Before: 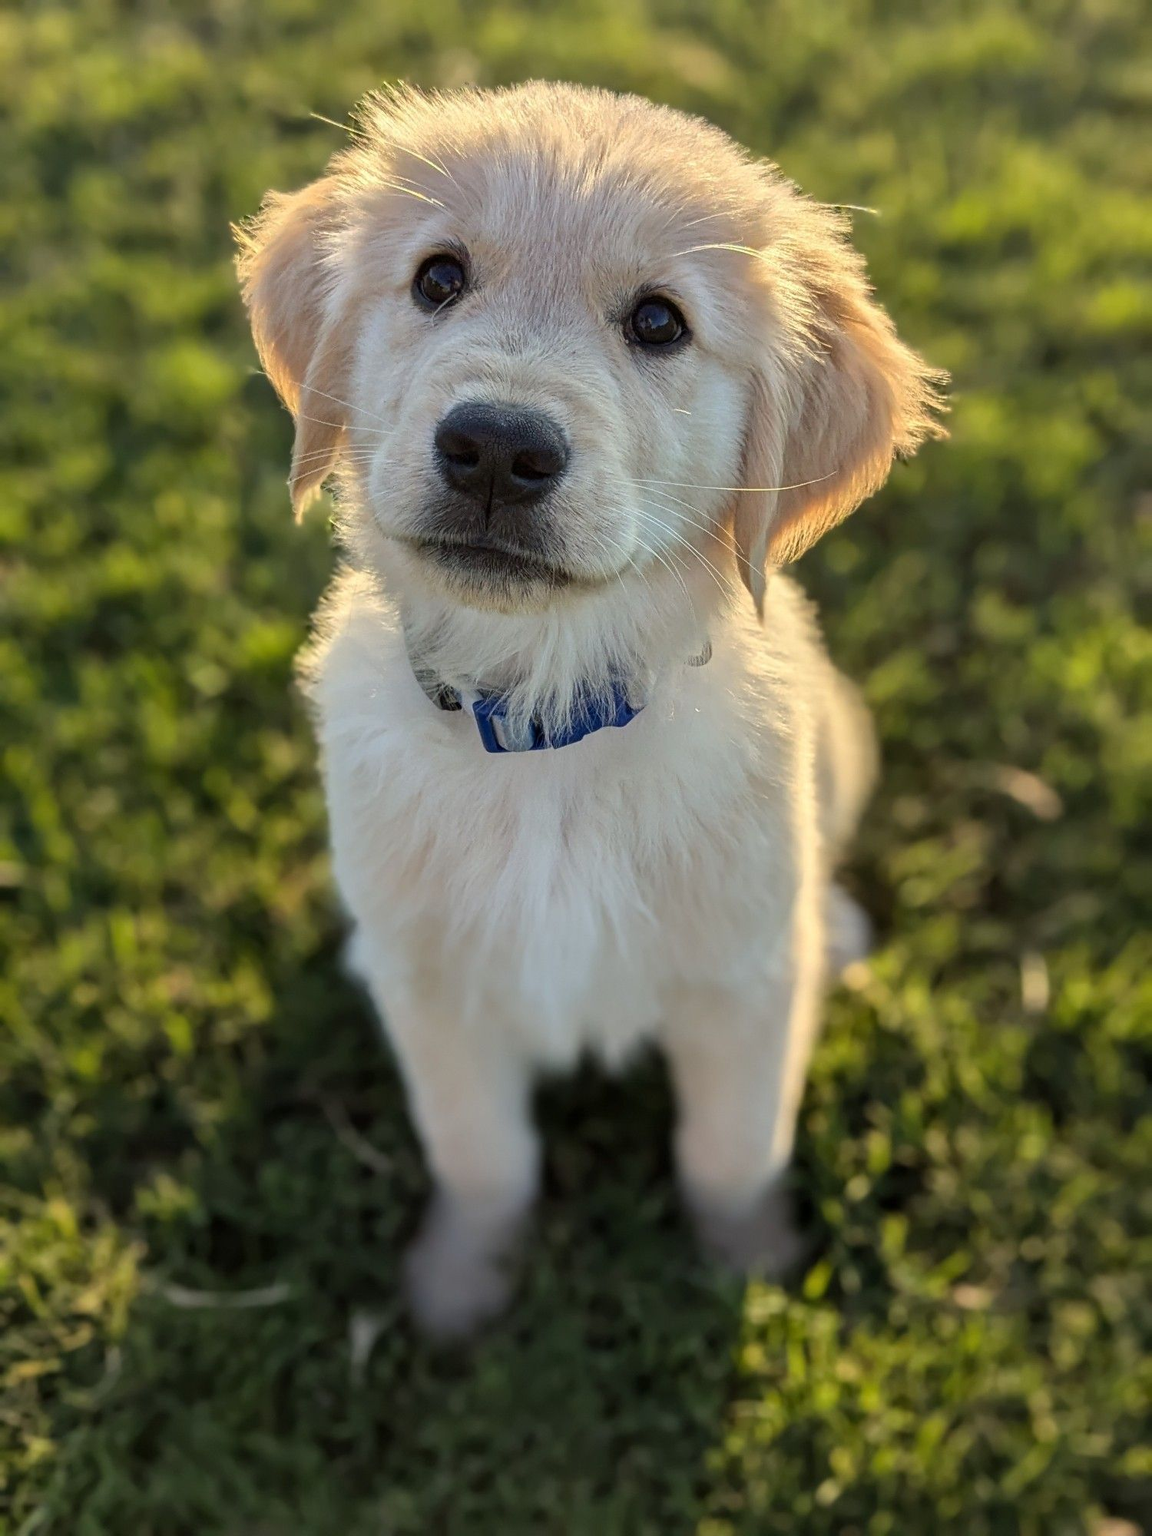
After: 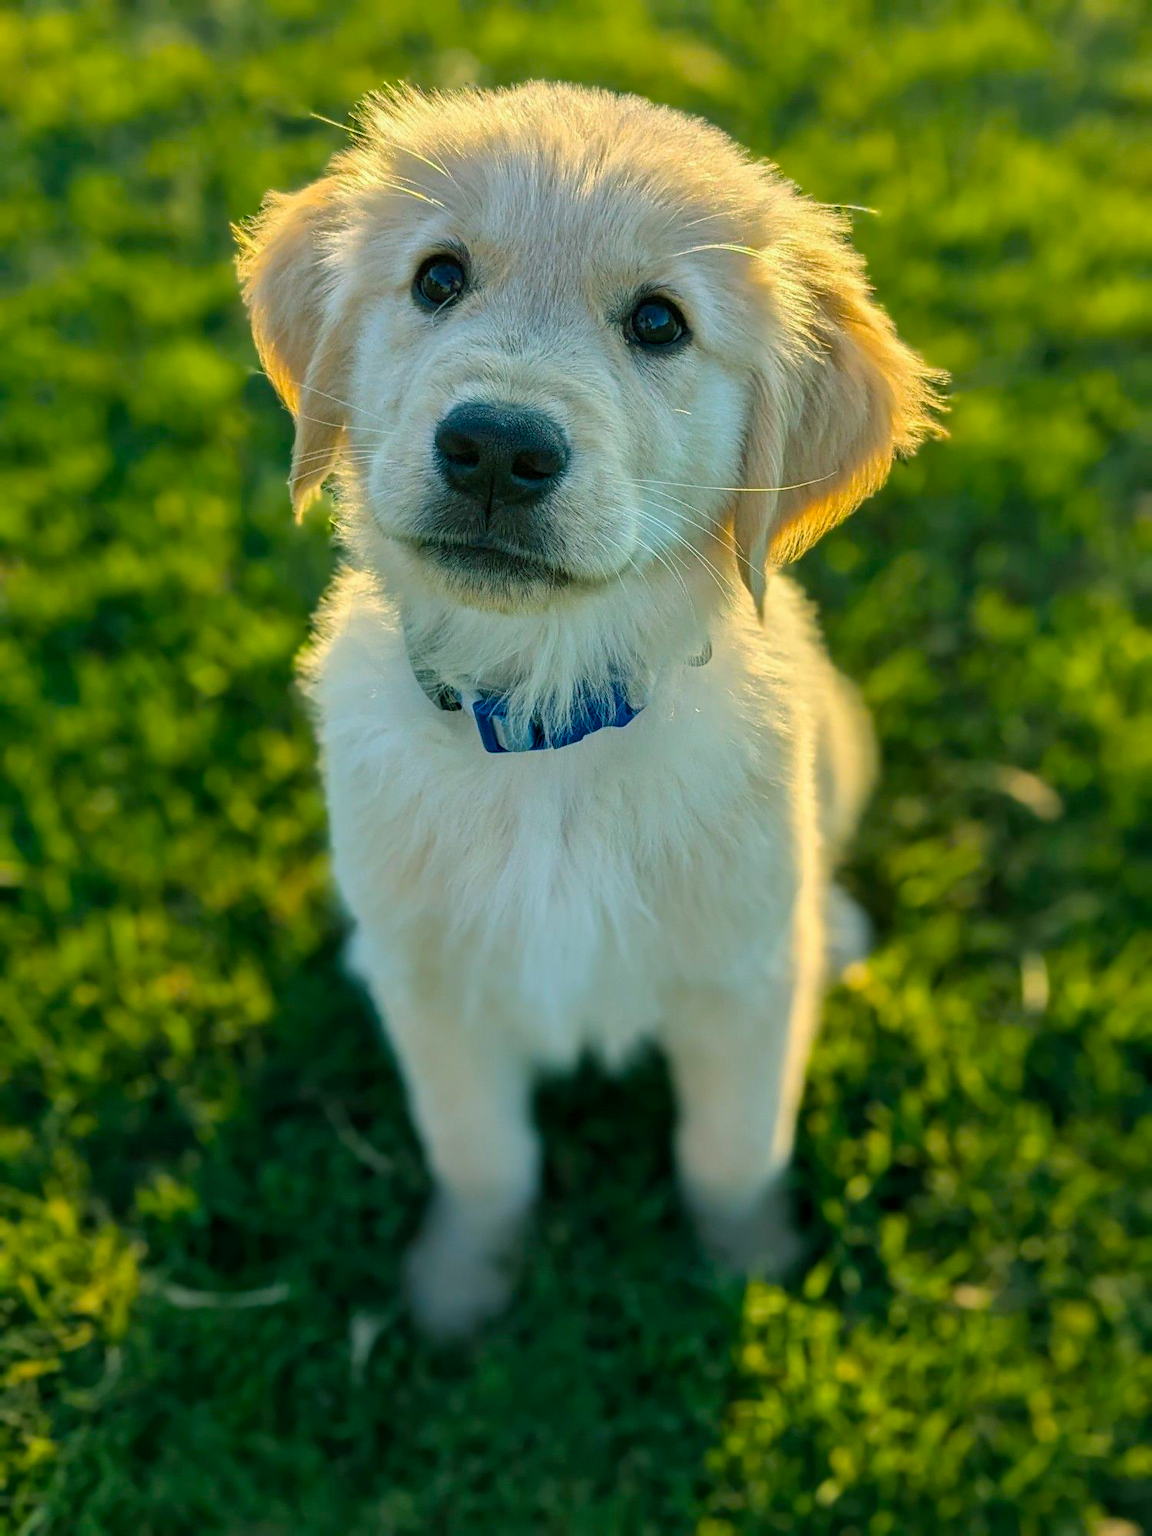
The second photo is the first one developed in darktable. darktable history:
color balance rgb: power › chroma 2.17%, power › hue 165.69°, linear chroma grading › global chroma 8.983%, perceptual saturation grading › global saturation 25.307%, global vibrance 20%
